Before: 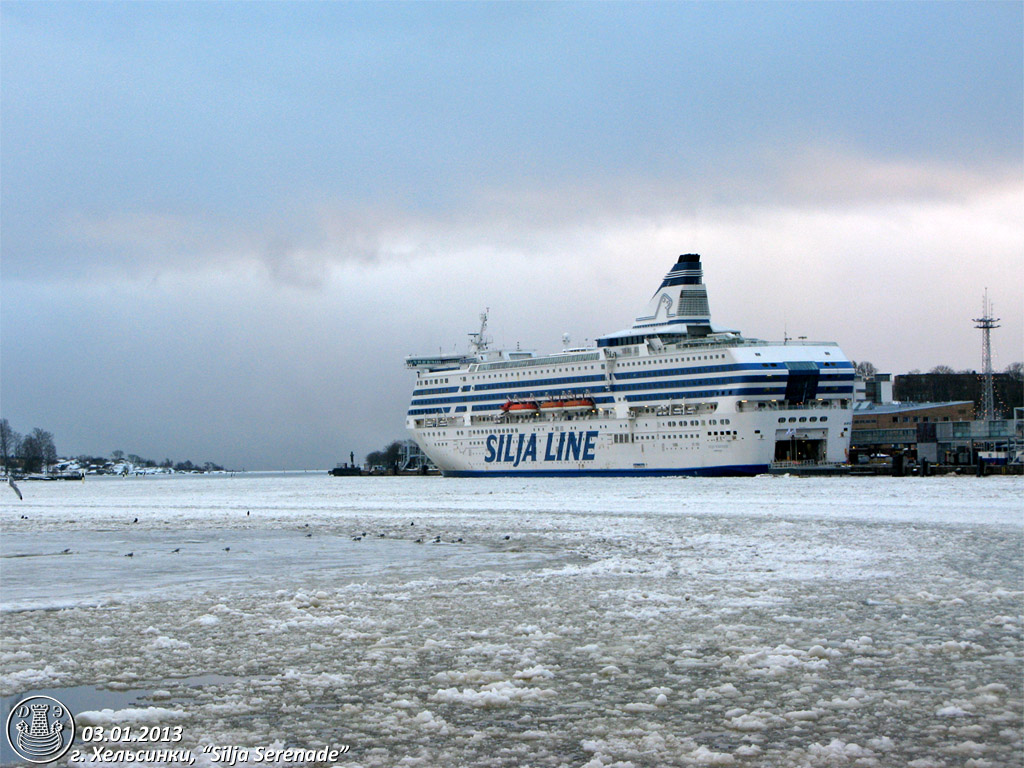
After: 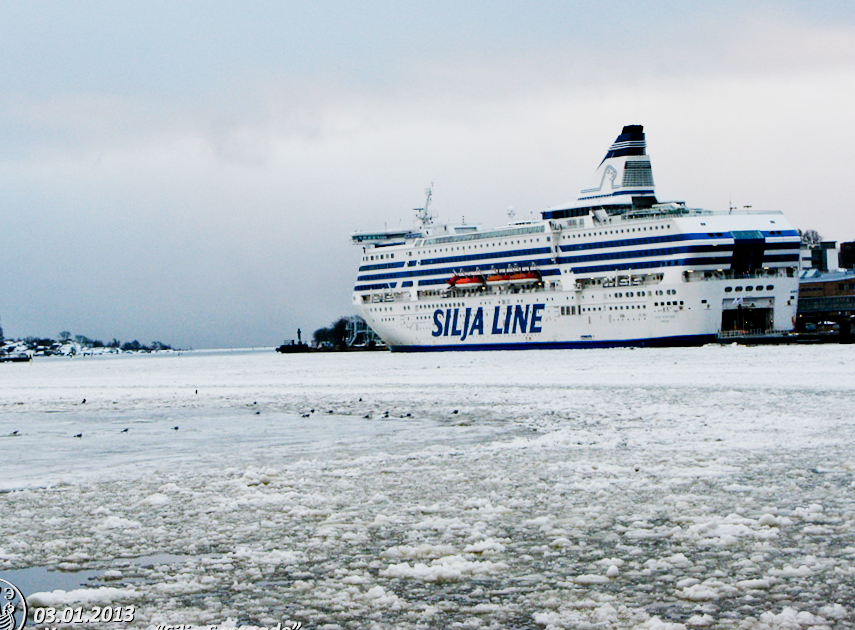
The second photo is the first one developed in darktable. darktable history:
rotate and perspective: rotation -1°, crop left 0.011, crop right 0.989, crop top 0.025, crop bottom 0.975
crop and rotate: left 4.842%, top 15.51%, right 10.668%
tone curve: curves: ch0 [(0, 0) (0.004, 0.002) (0.02, 0.013) (0.218, 0.218) (0.664, 0.718) (0.832, 0.873) (1, 1)], preserve colors none
sigmoid: contrast 1.8, skew -0.2, preserve hue 0%, red attenuation 0.1, red rotation 0.035, green attenuation 0.1, green rotation -0.017, blue attenuation 0.15, blue rotation -0.052, base primaries Rec2020
